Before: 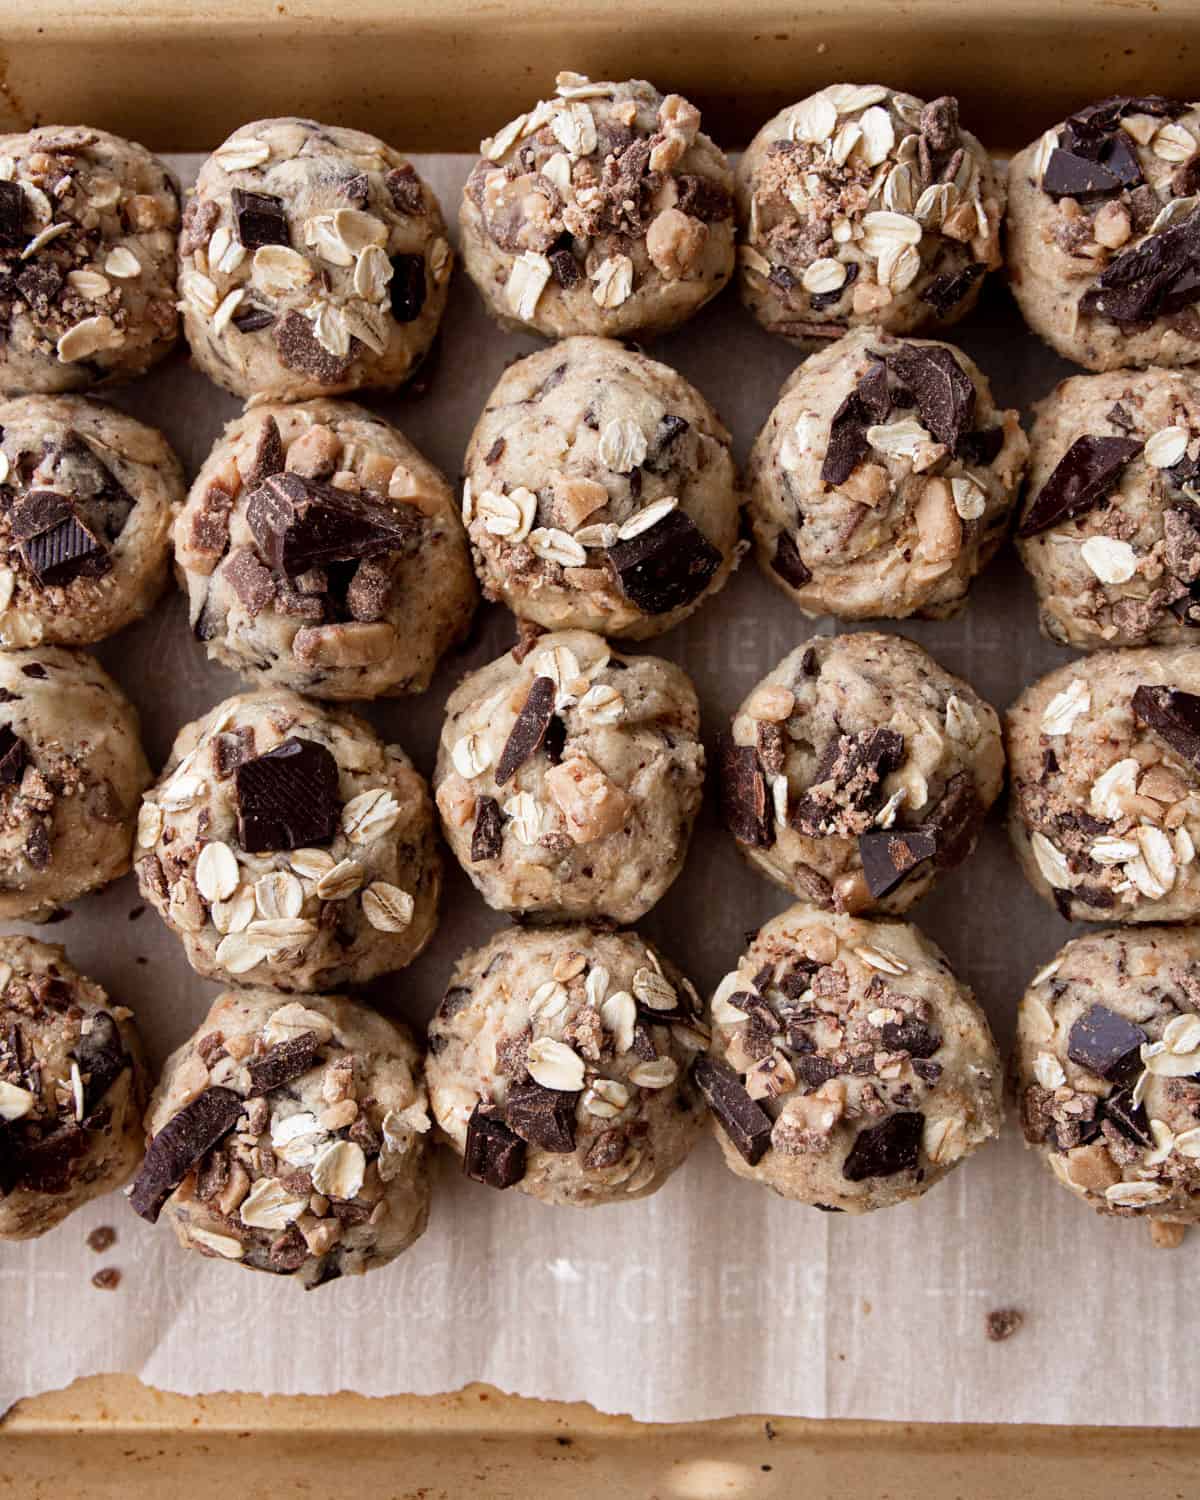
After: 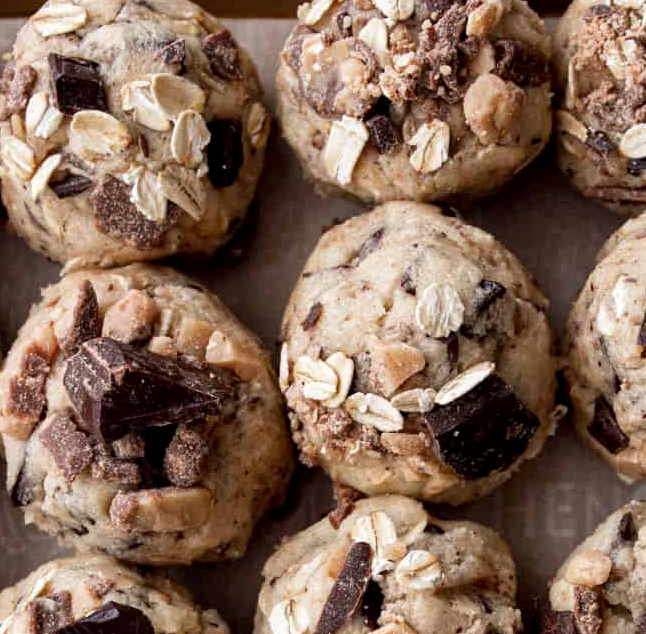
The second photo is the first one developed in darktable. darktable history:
crop: left 15.306%, top 9.065%, right 30.789%, bottom 48.638%
local contrast: highlights 100%, shadows 100%, detail 120%, midtone range 0.2
